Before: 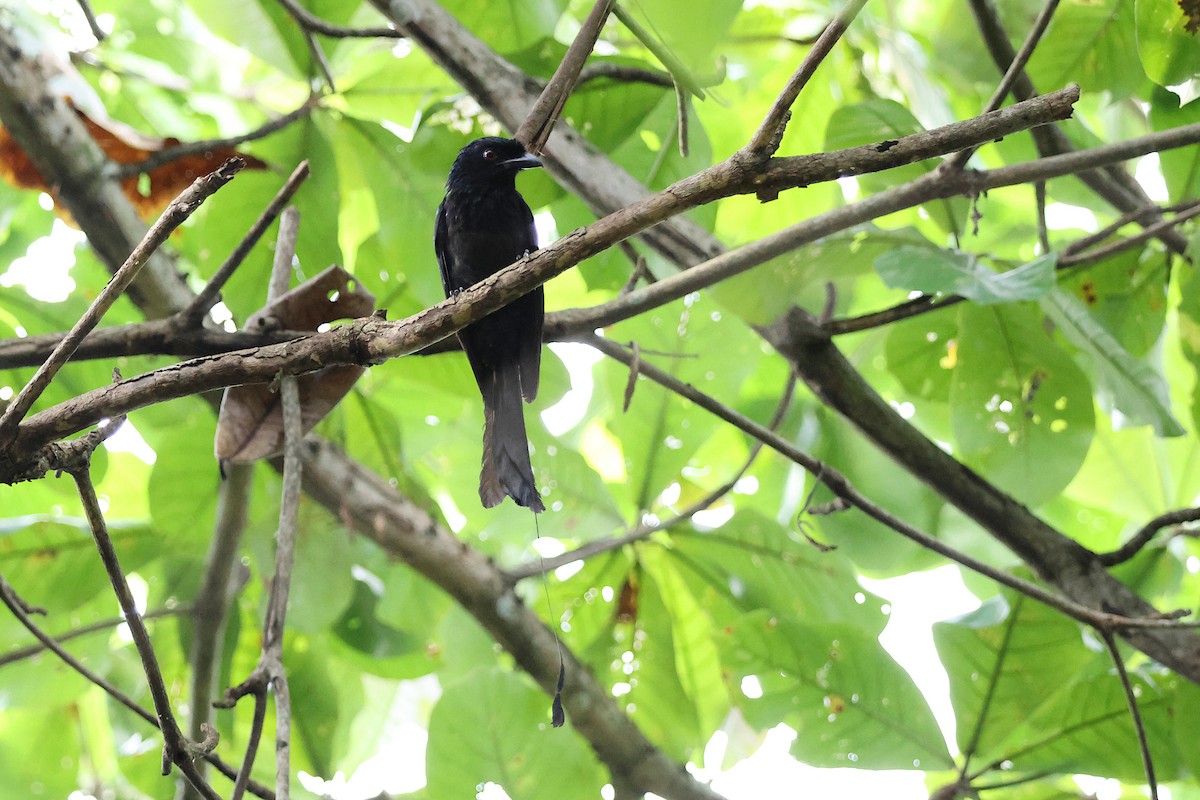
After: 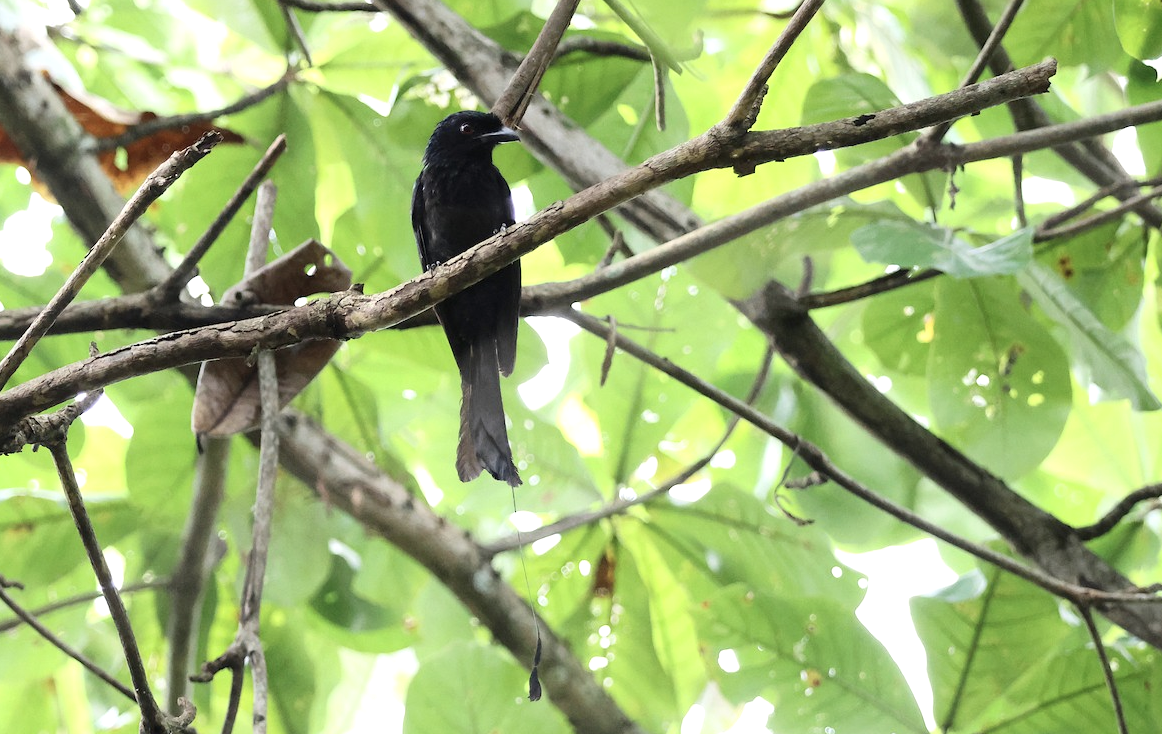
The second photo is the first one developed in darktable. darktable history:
contrast brightness saturation: contrast 0.11, saturation -0.17
crop: left 1.964%, top 3.251%, right 1.122%, bottom 4.933%
exposure: exposure 0.191 EV, compensate highlight preservation false
